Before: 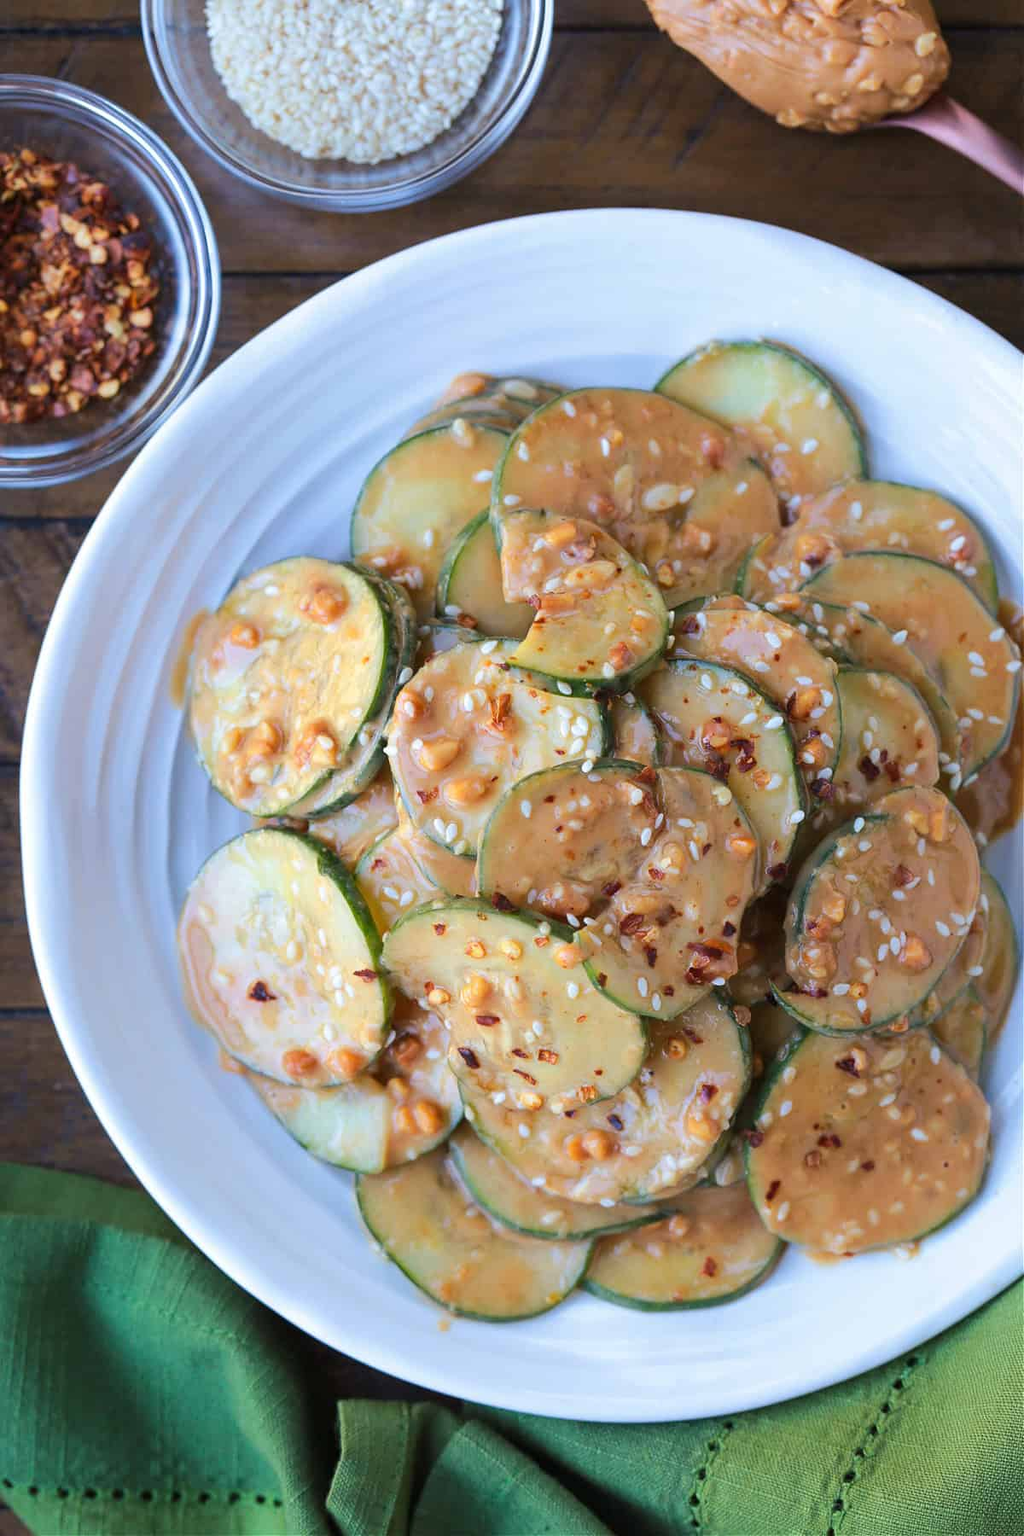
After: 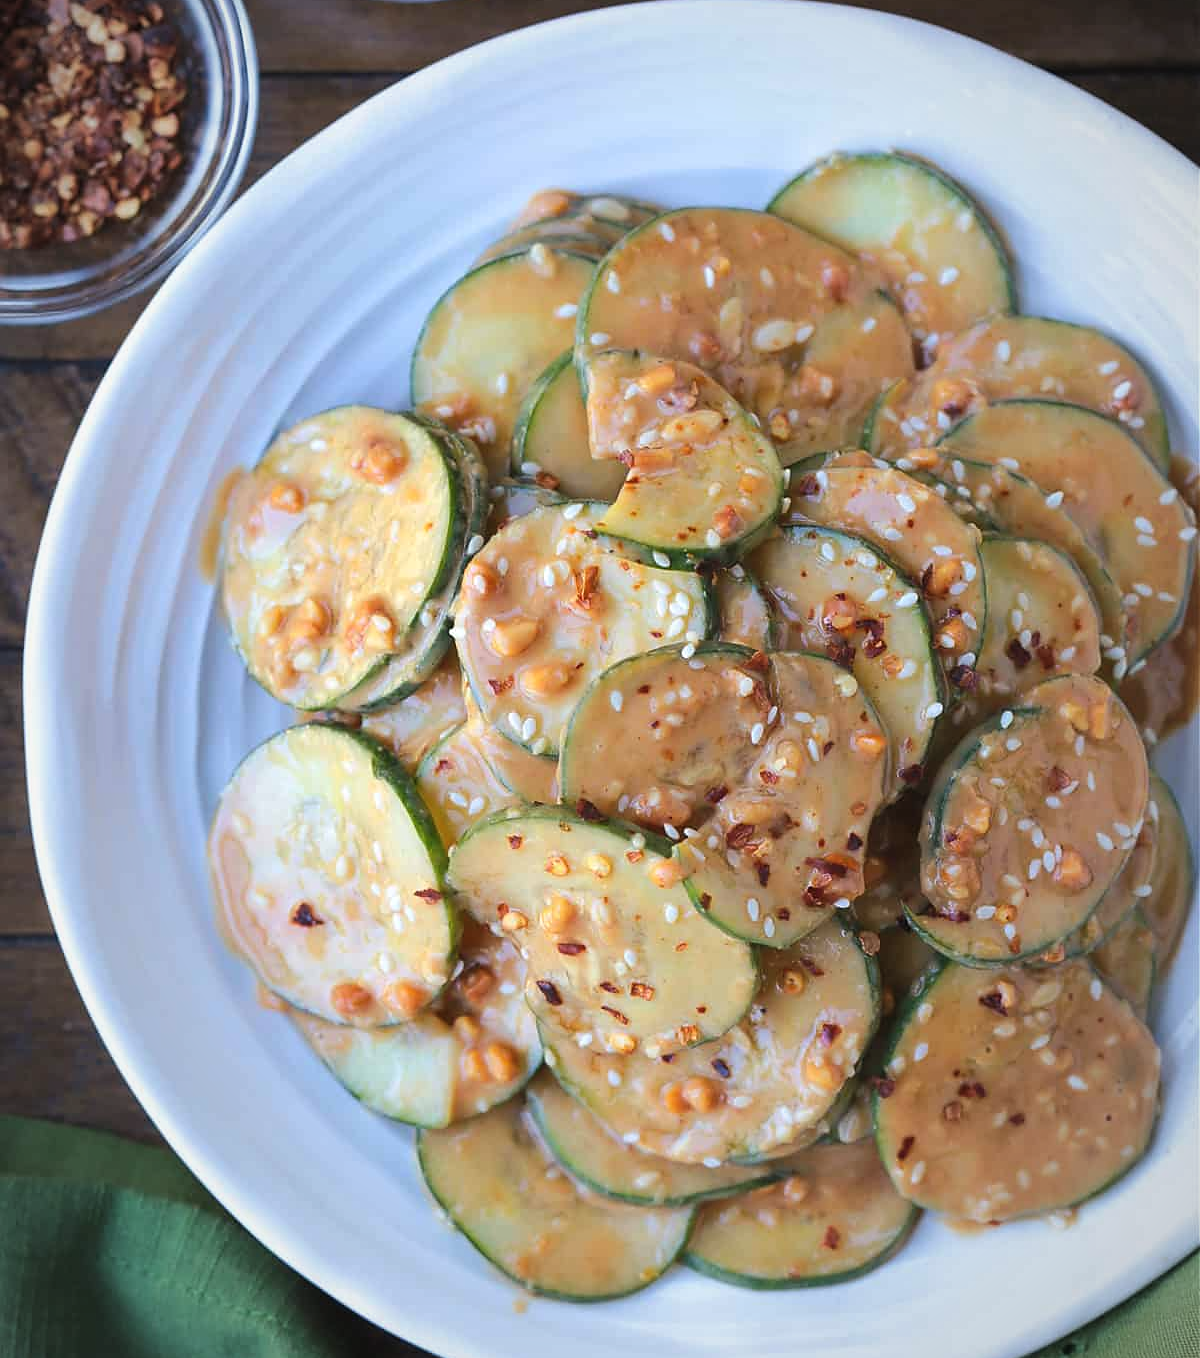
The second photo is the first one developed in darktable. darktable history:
sharpen: radius 1.439, amount 0.405, threshold 1.45
exposure: black level correction -0.003, exposure 0.046 EV, compensate highlight preservation false
crop: top 13.734%, bottom 10.809%
vignetting: fall-off radius 70.41%, automatic ratio true
